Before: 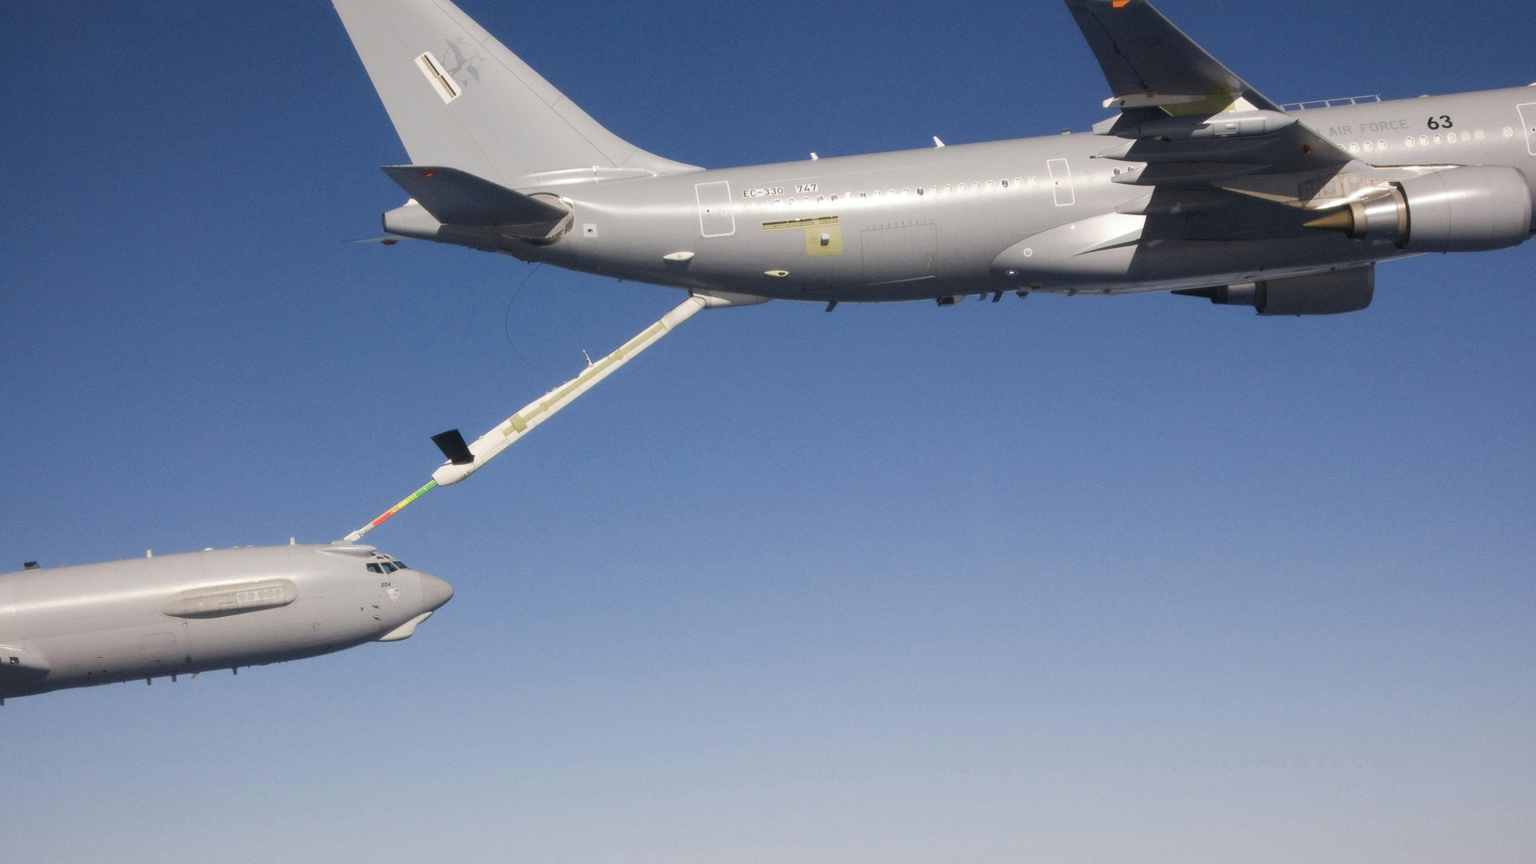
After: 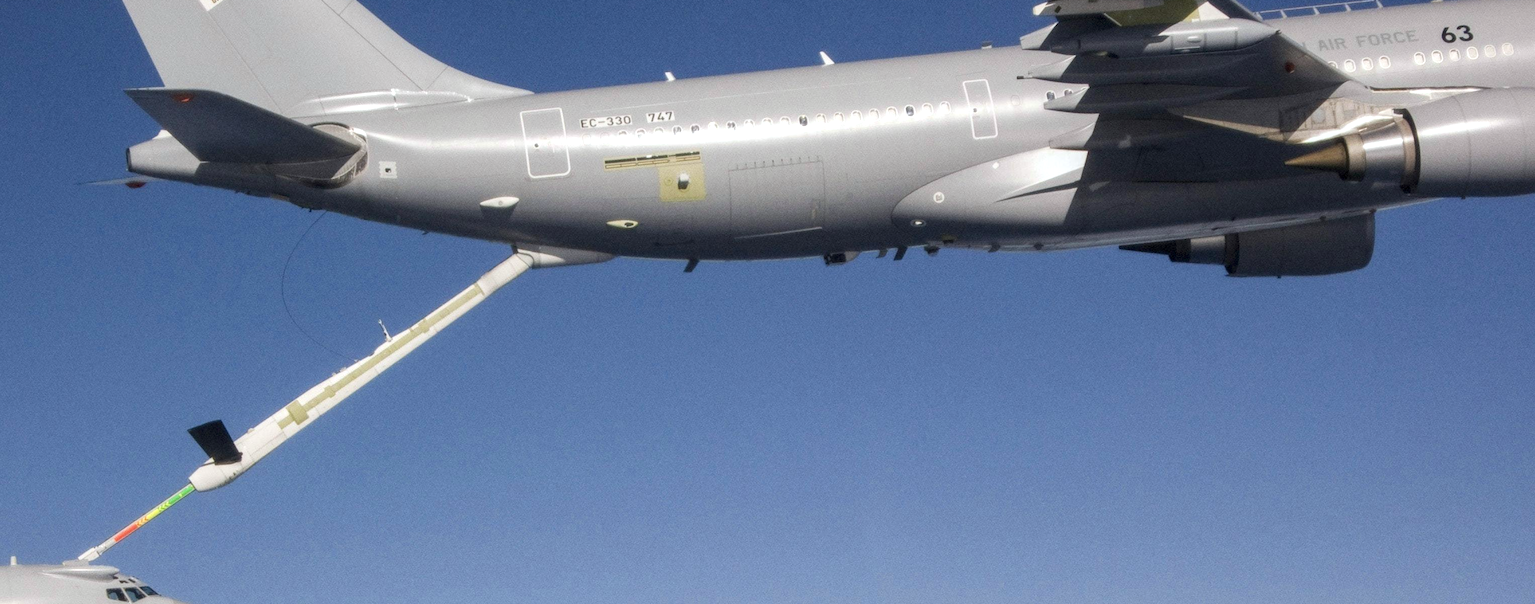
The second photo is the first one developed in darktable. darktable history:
white balance: red 0.982, blue 1.018
crop: left 18.38%, top 11.092%, right 2.134%, bottom 33.217%
local contrast: detail 130%
